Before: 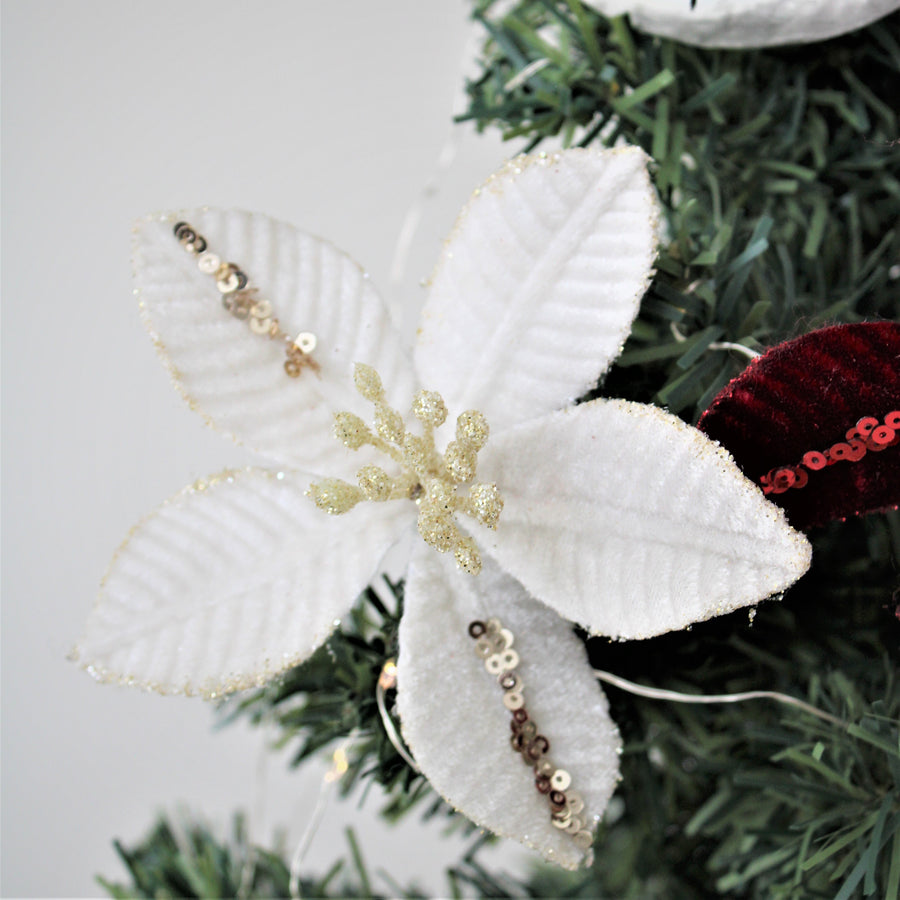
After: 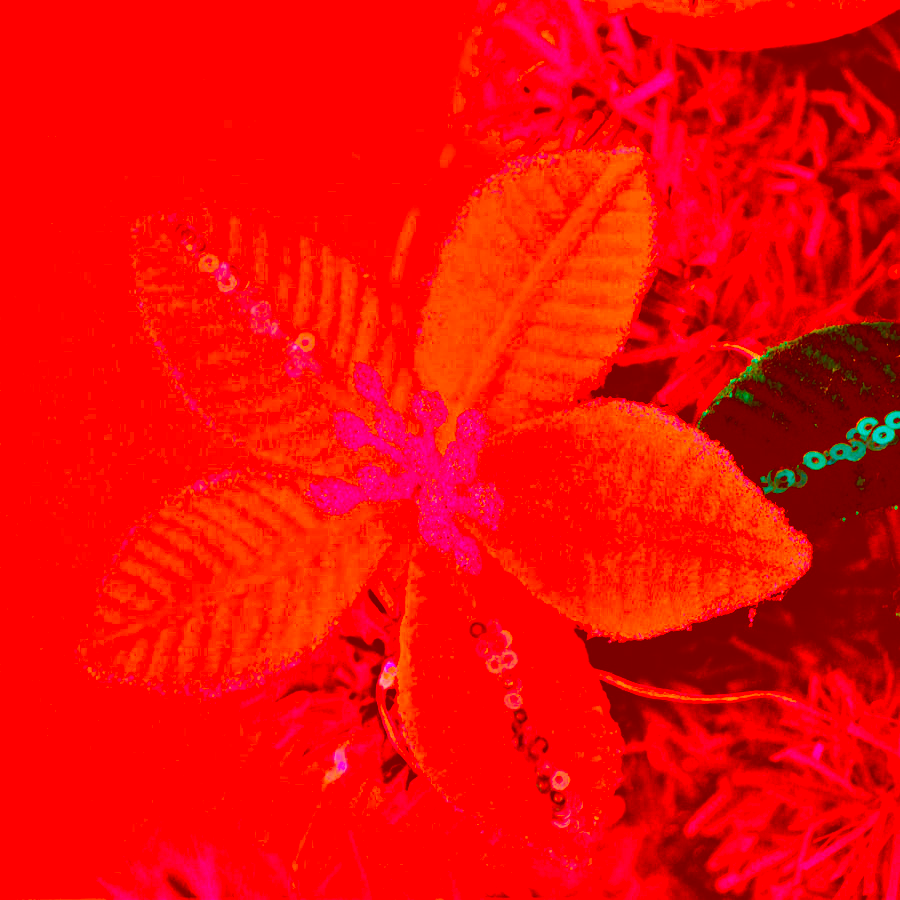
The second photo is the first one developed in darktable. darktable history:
rotate and perspective: automatic cropping original format, crop left 0, crop top 0
color correction: highlights a* -39.68, highlights b* -40, shadows a* -40, shadows b* -40, saturation -3
tone equalizer: -7 EV 0.15 EV, -6 EV 0.6 EV, -5 EV 1.15 EV, -4 EV 1.33 EV, -3 EV 1.15 EV, -2 EV 0.6 EV, -1 EV 0.15 EV, mask exposure compensation -0.5 EV
